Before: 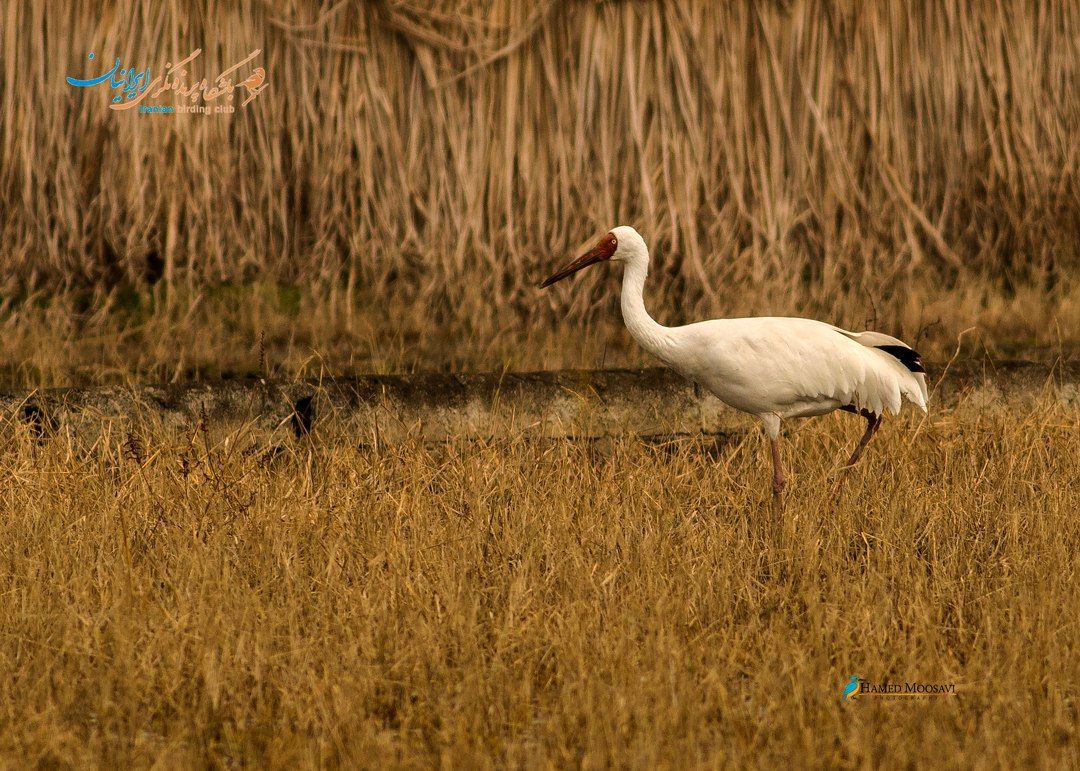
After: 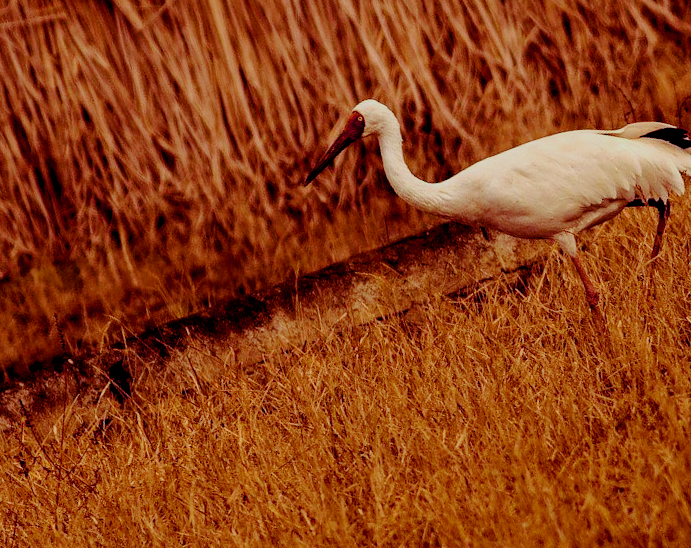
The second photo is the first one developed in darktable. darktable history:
exposure: black level correction 0.01, exposure 0.008 EV, compensate highlight preservation false
crop and rotate: angle 18.26°, left 6.994%, right 4.075%, bottom 1.164%
tone equalizer: on, module defaults
filmic rgb: black relative exposure -7.65 EV, white relative exposure 4.56 EV, hardness 3.61
color balance rgb: shadows lift › luminance -18.517%, shadows lift › chroma 35.231%, perceptual saturation grading › global saturation 0.772%, global vibrance 20%
haze removal: compatibility mode true, adaptive false
